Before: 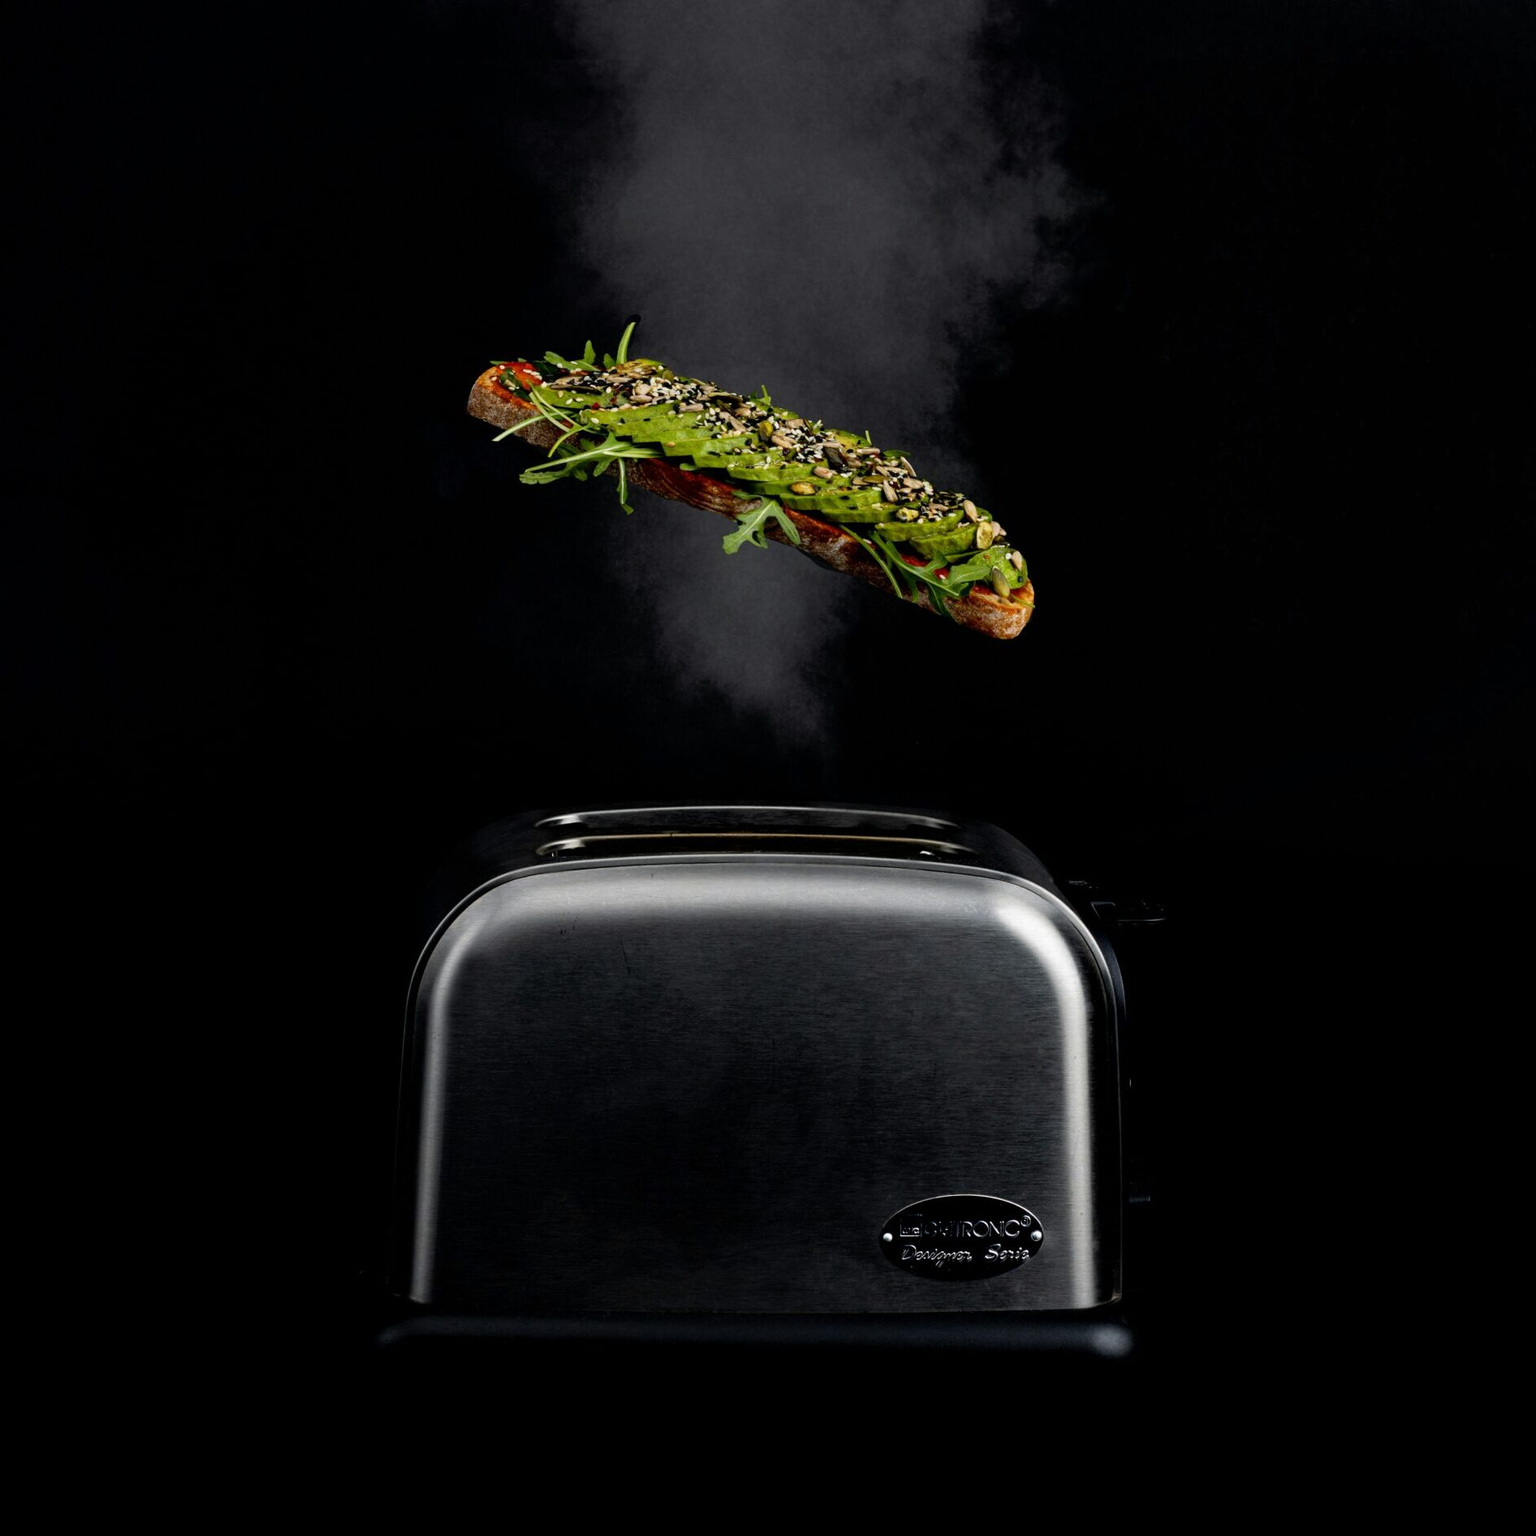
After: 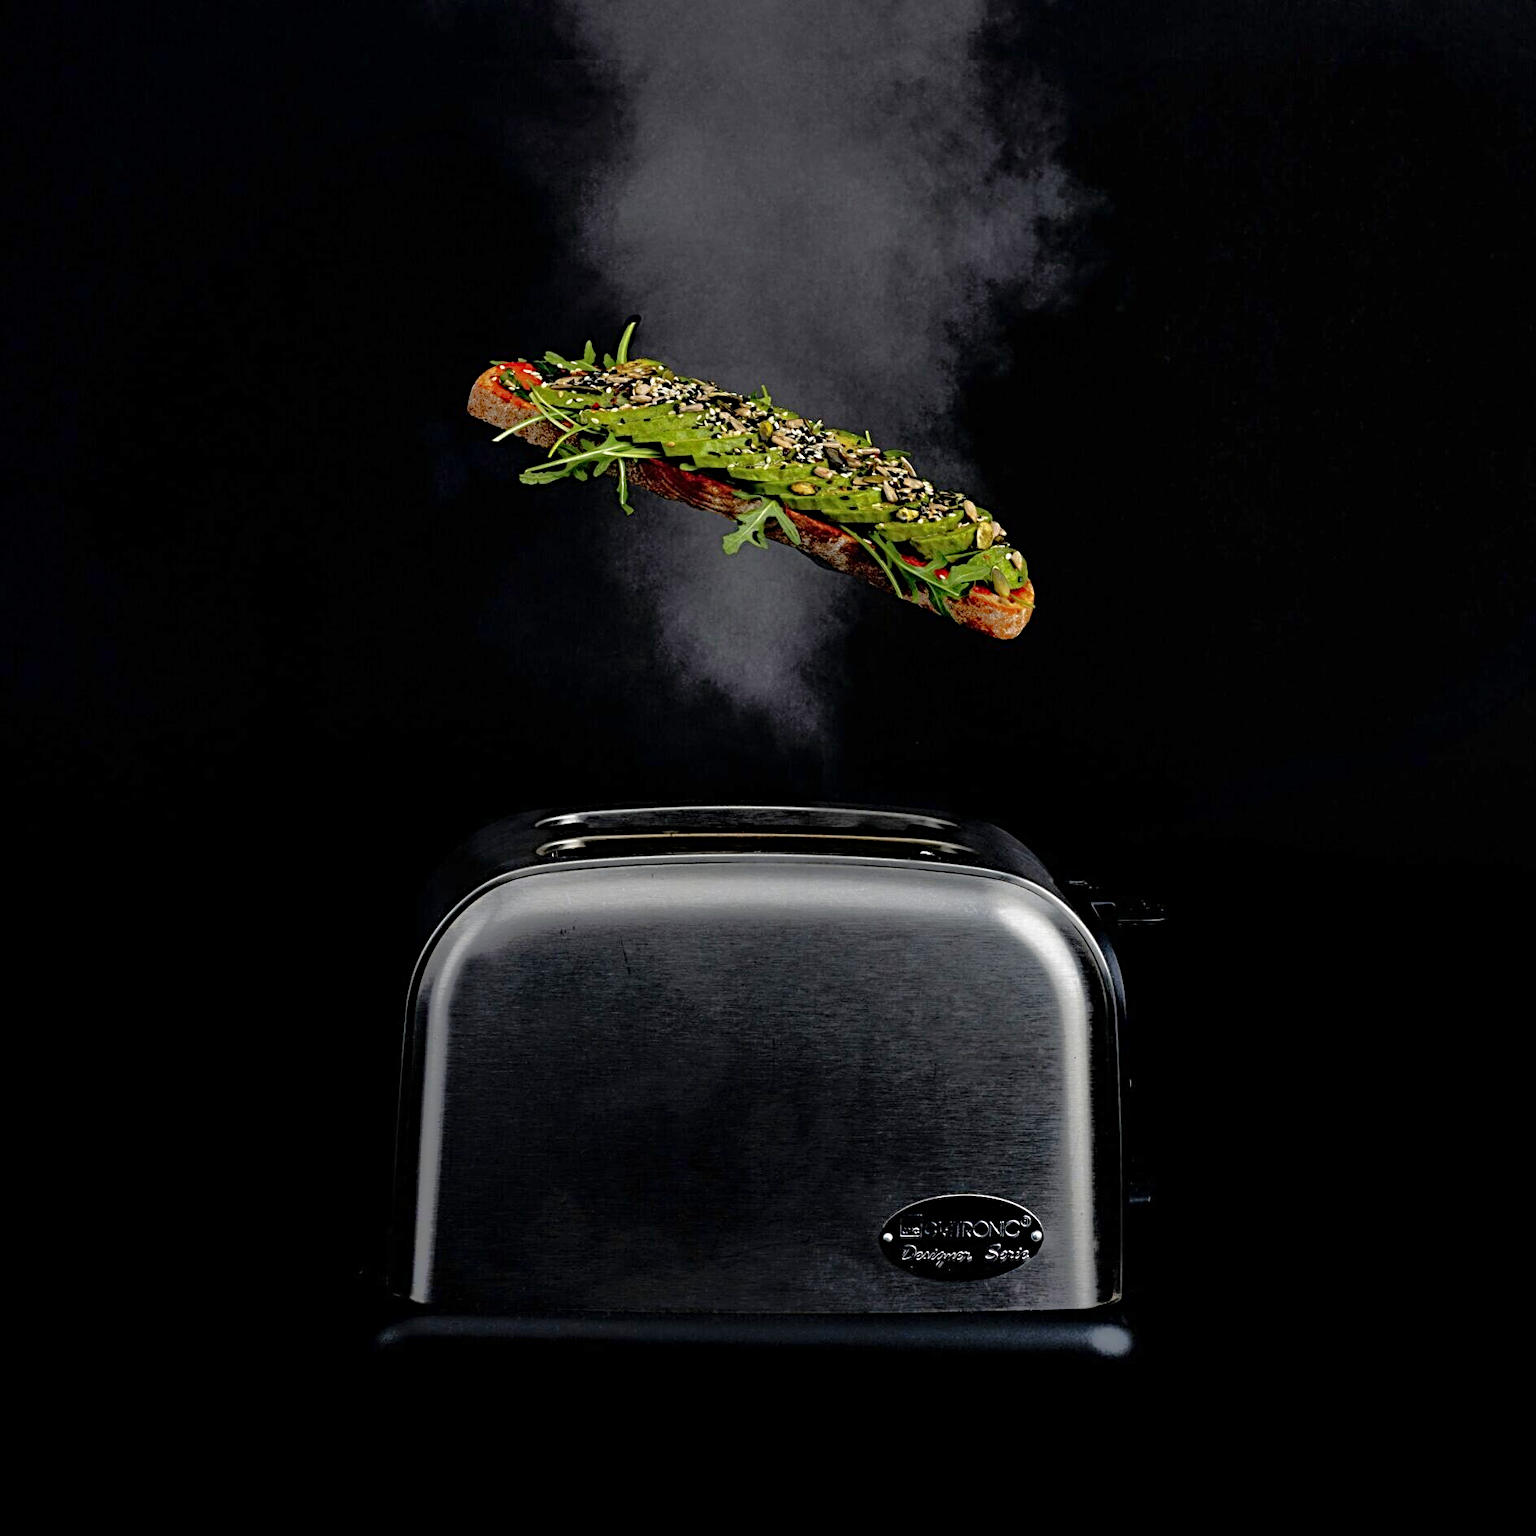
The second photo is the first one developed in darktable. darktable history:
sharpen: radius 3.951
shadows and highlights: highlights color adjustment 42.05%
